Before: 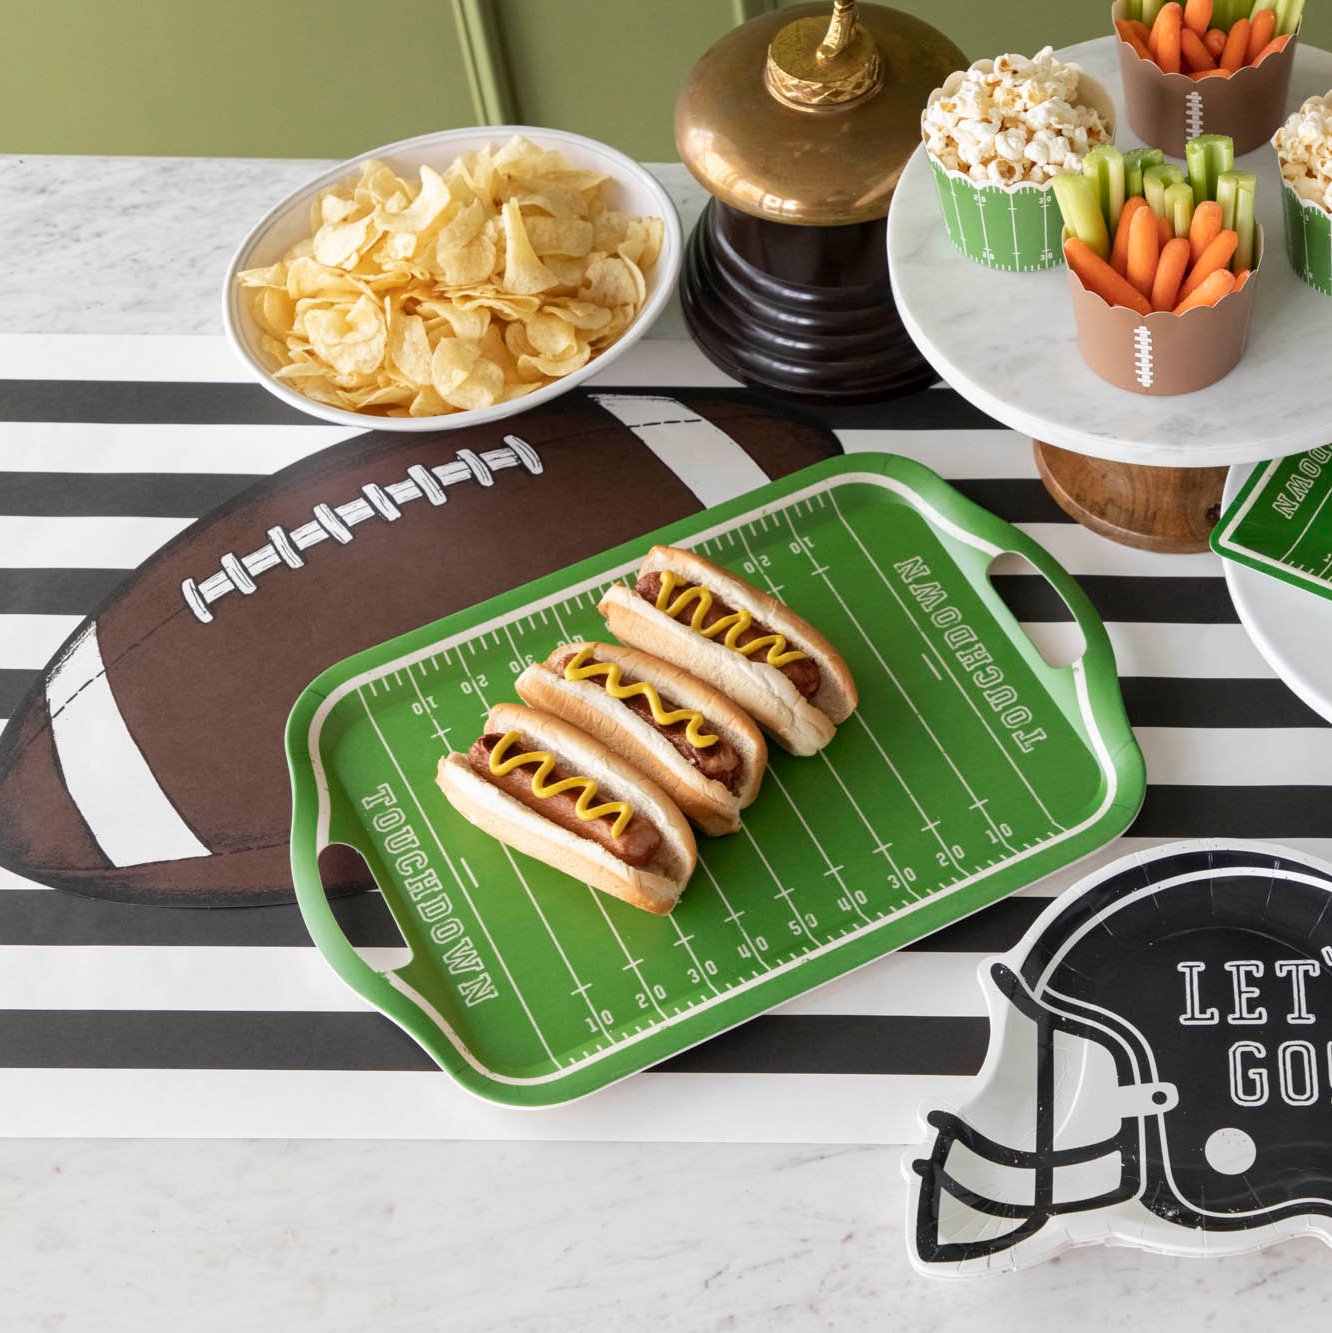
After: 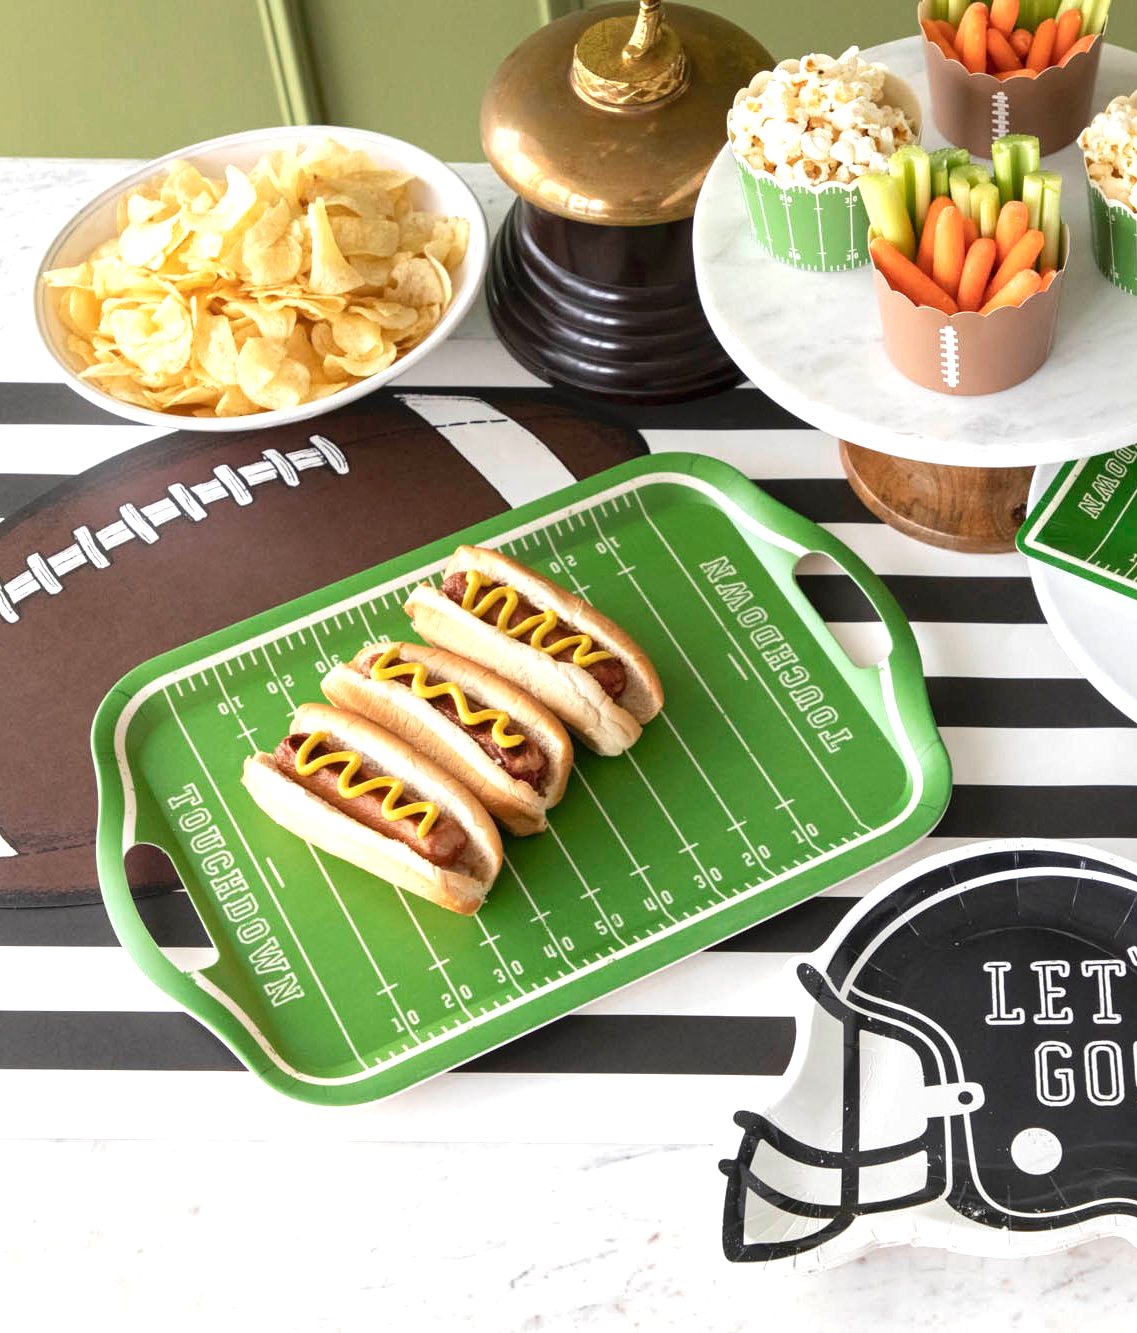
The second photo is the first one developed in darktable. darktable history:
exposure: black level correction 0, exposure 0.6 EV, compensate highlight preservation false
shadows and highlights: shadows 62.66, white point adjustment 0.37, highlights -34.44, compress 83.82%
crop and rotate: left 14.584%
